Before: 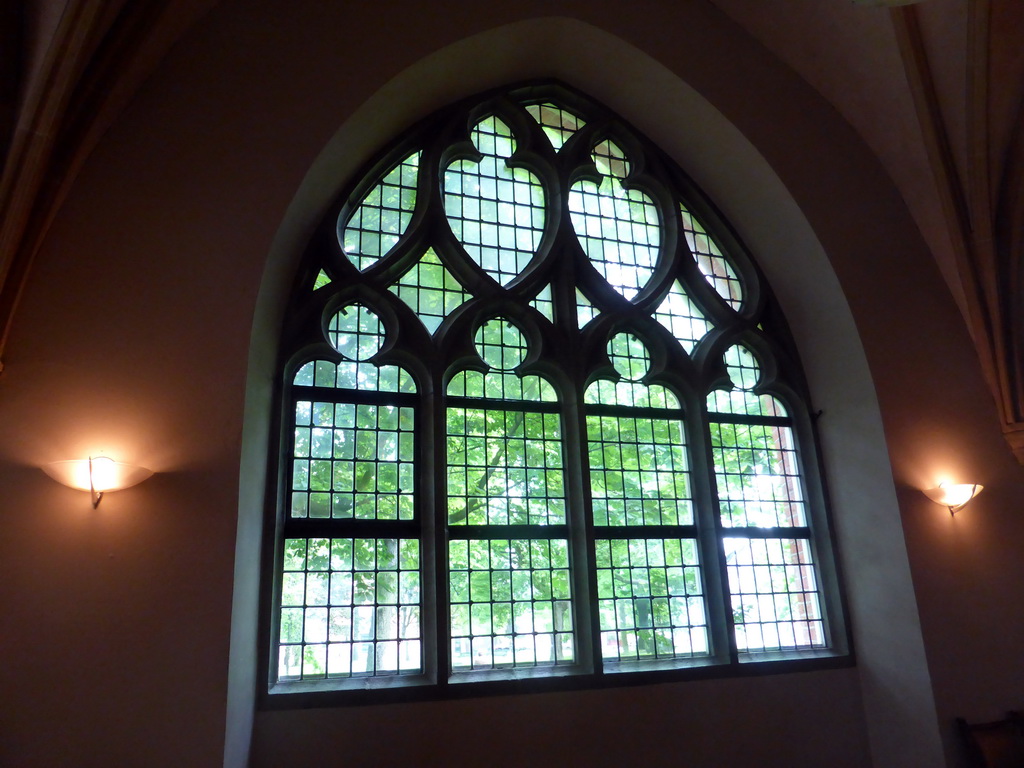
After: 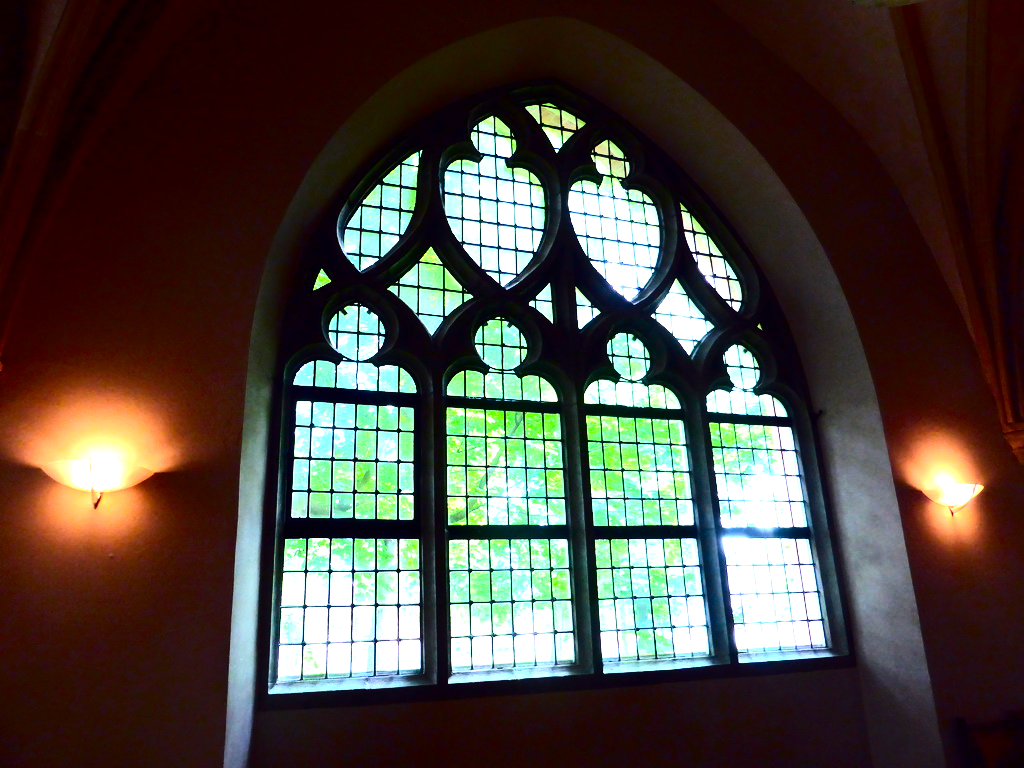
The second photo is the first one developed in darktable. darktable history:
contrast brightness saturation: contrast 0.32, brightness -0.08, saturation 0.17
tone equalizer: -8 EV -0.417 EV, -7 EV -0.389 EV, -6 EV -0.333 EV, -5 EV -0.222 EV, -3 EV 0.222 EV, -2 EV 0.333 EV, -1 EV 0.389 EV, +0 EV 0.417 EV, edges refinement/feathering 500, mask exposure compensation -1.57 EV, preserve details no
color balance: output saturation 110%
exposure: black level correction 0, exposure 1.2 EV, compensate exposure bias true, compensate highlight preservation false
